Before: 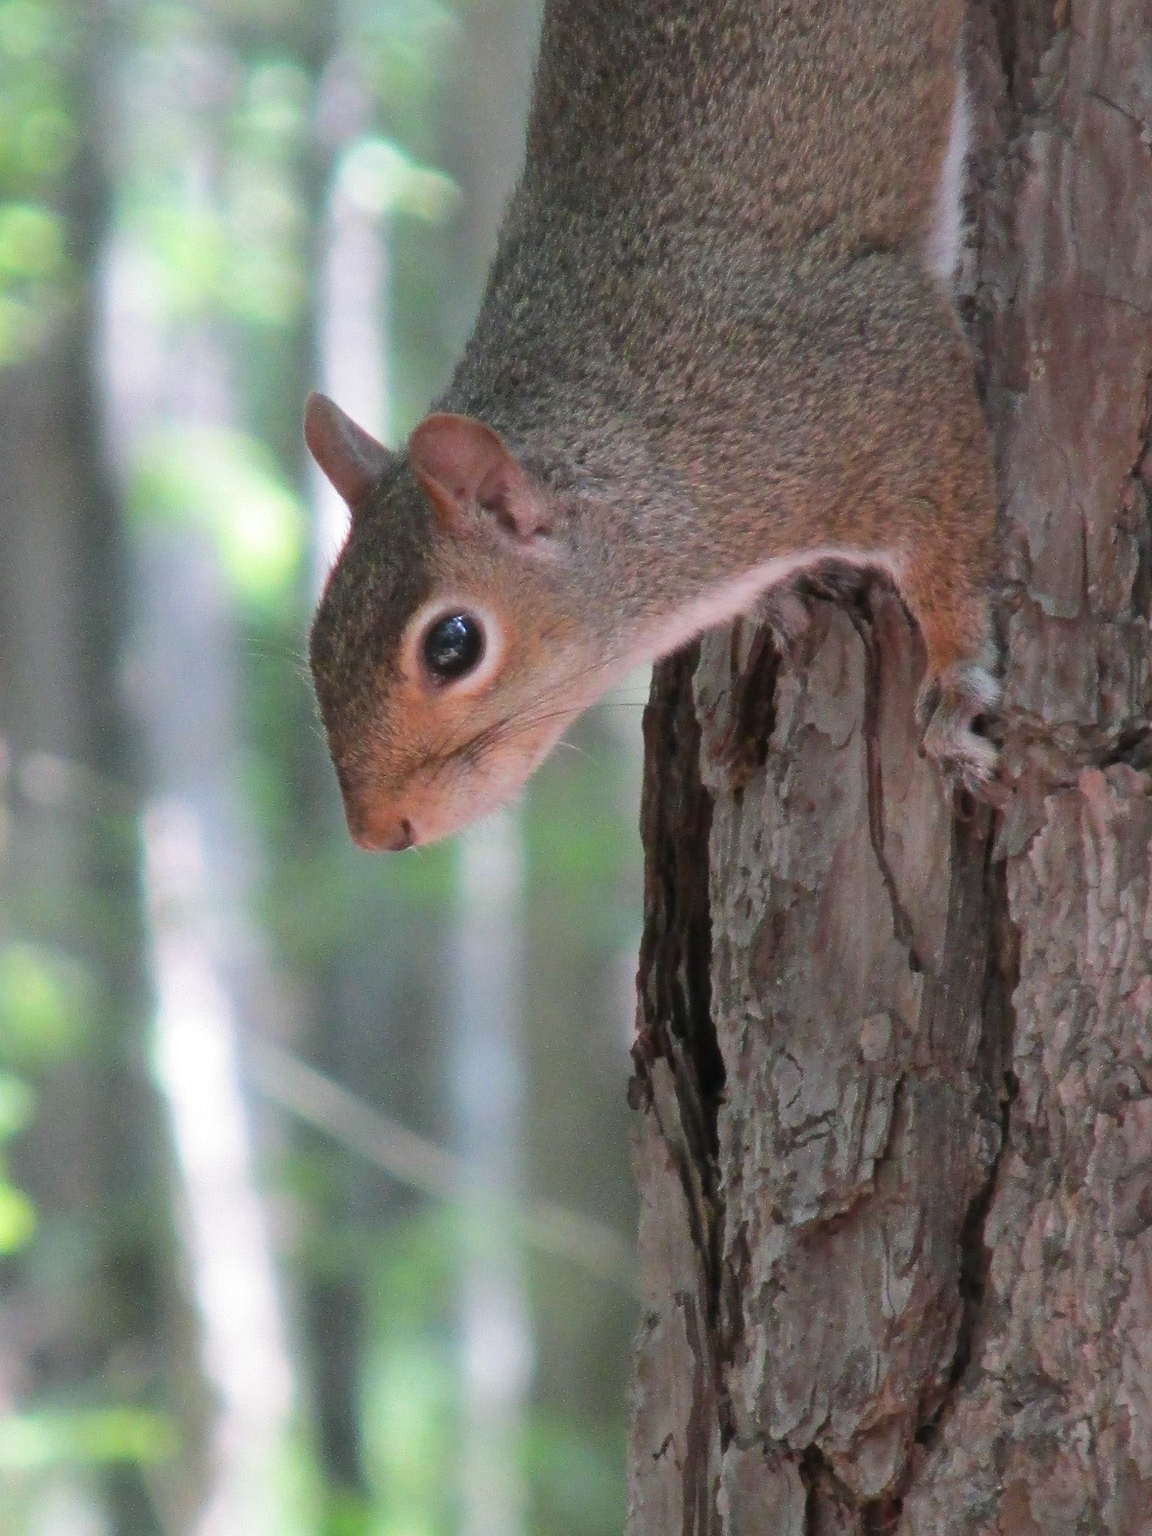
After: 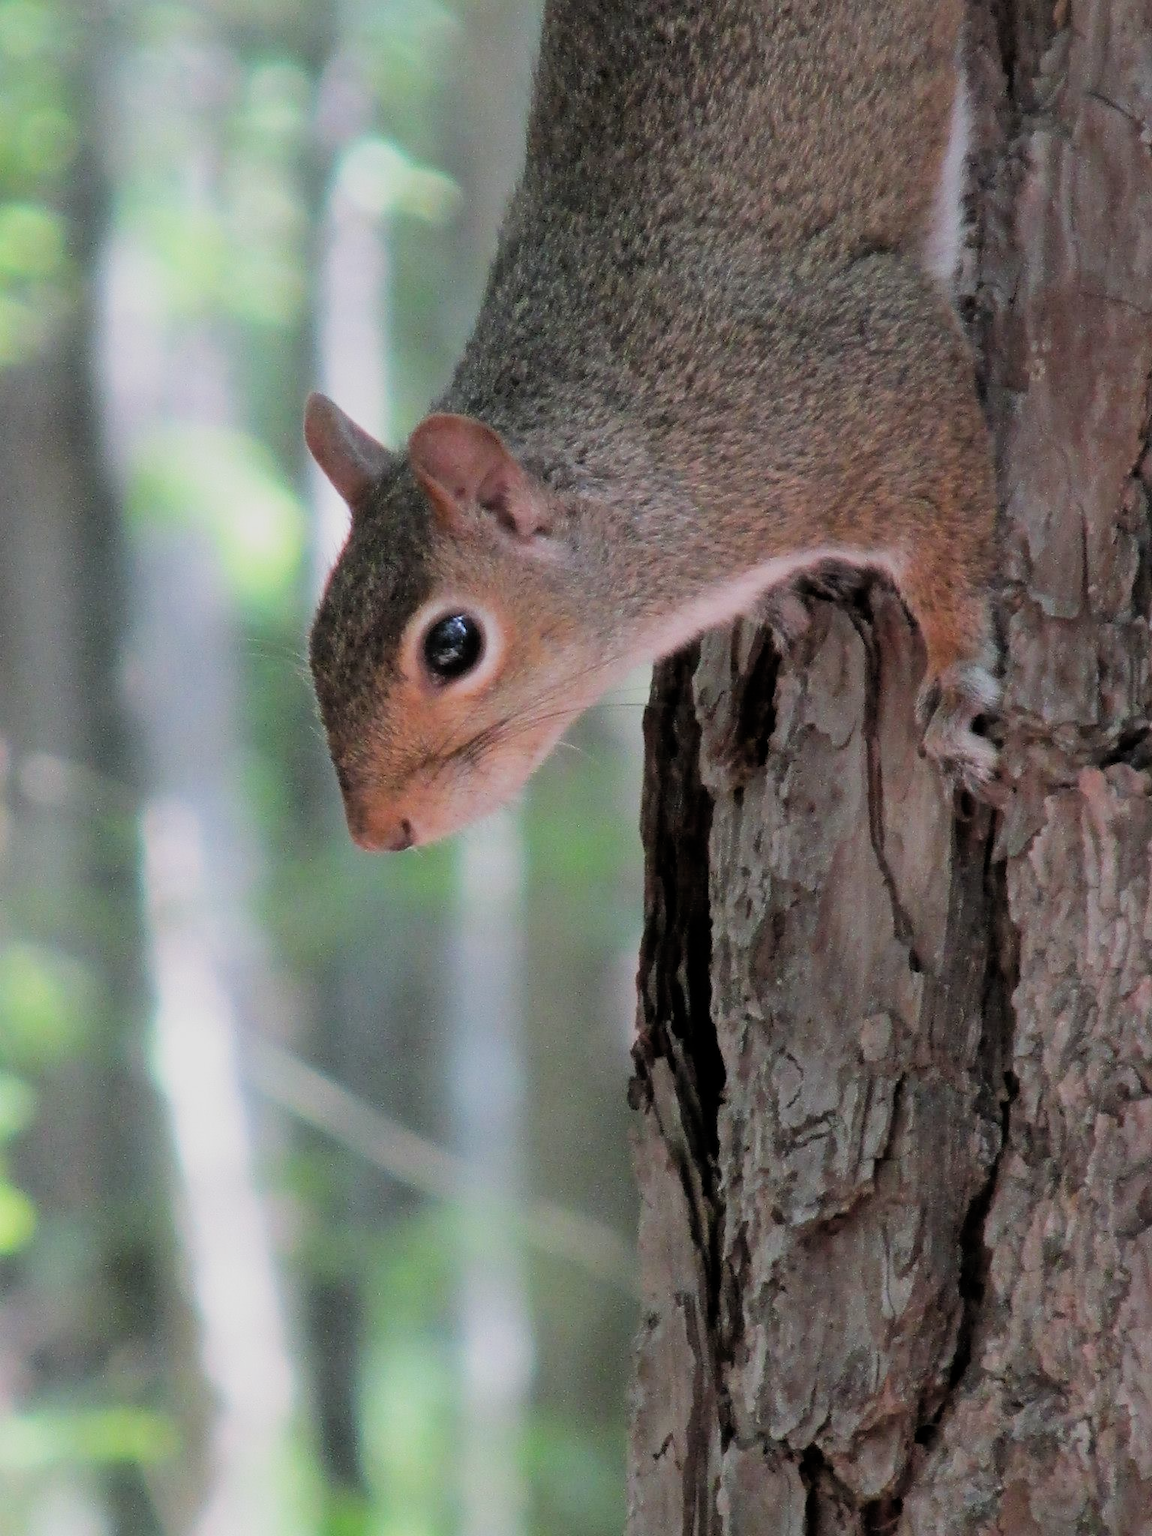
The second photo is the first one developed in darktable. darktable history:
filmic rgb: black relative exposure -7.7 EV, white relative exposure 4.39 EV, target black luminance 0%, hardness 3.76, latitude 50.71%, contrast 1.069, highlights saturation mix 9.04%, shadows ↔ highlights balance -0.213%
